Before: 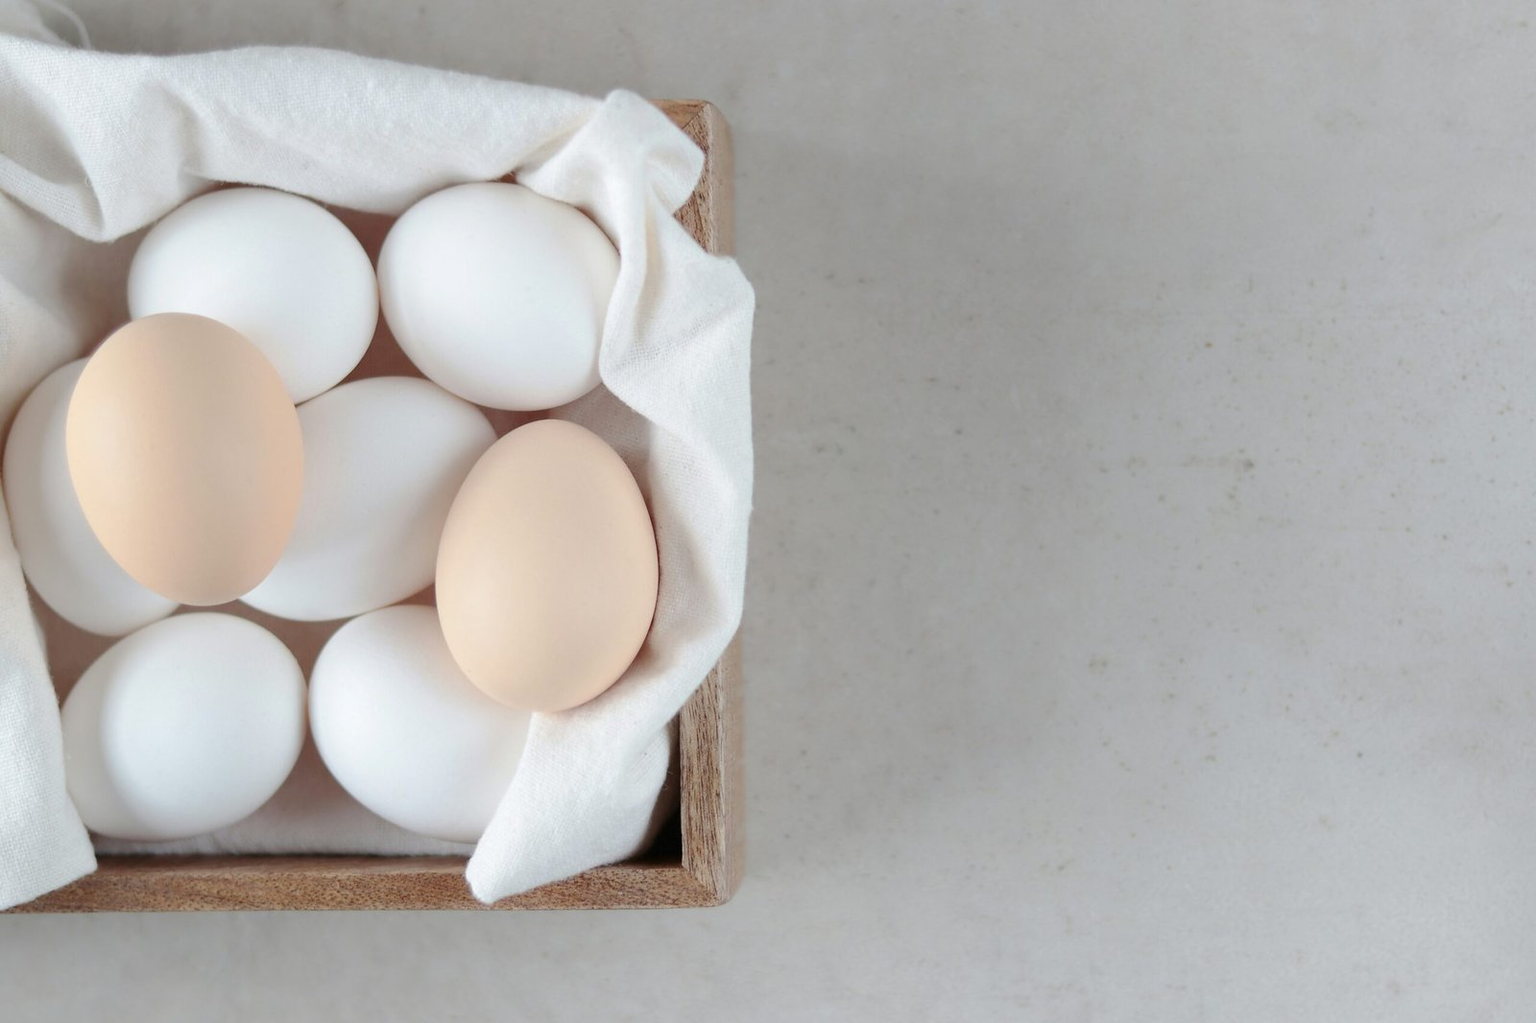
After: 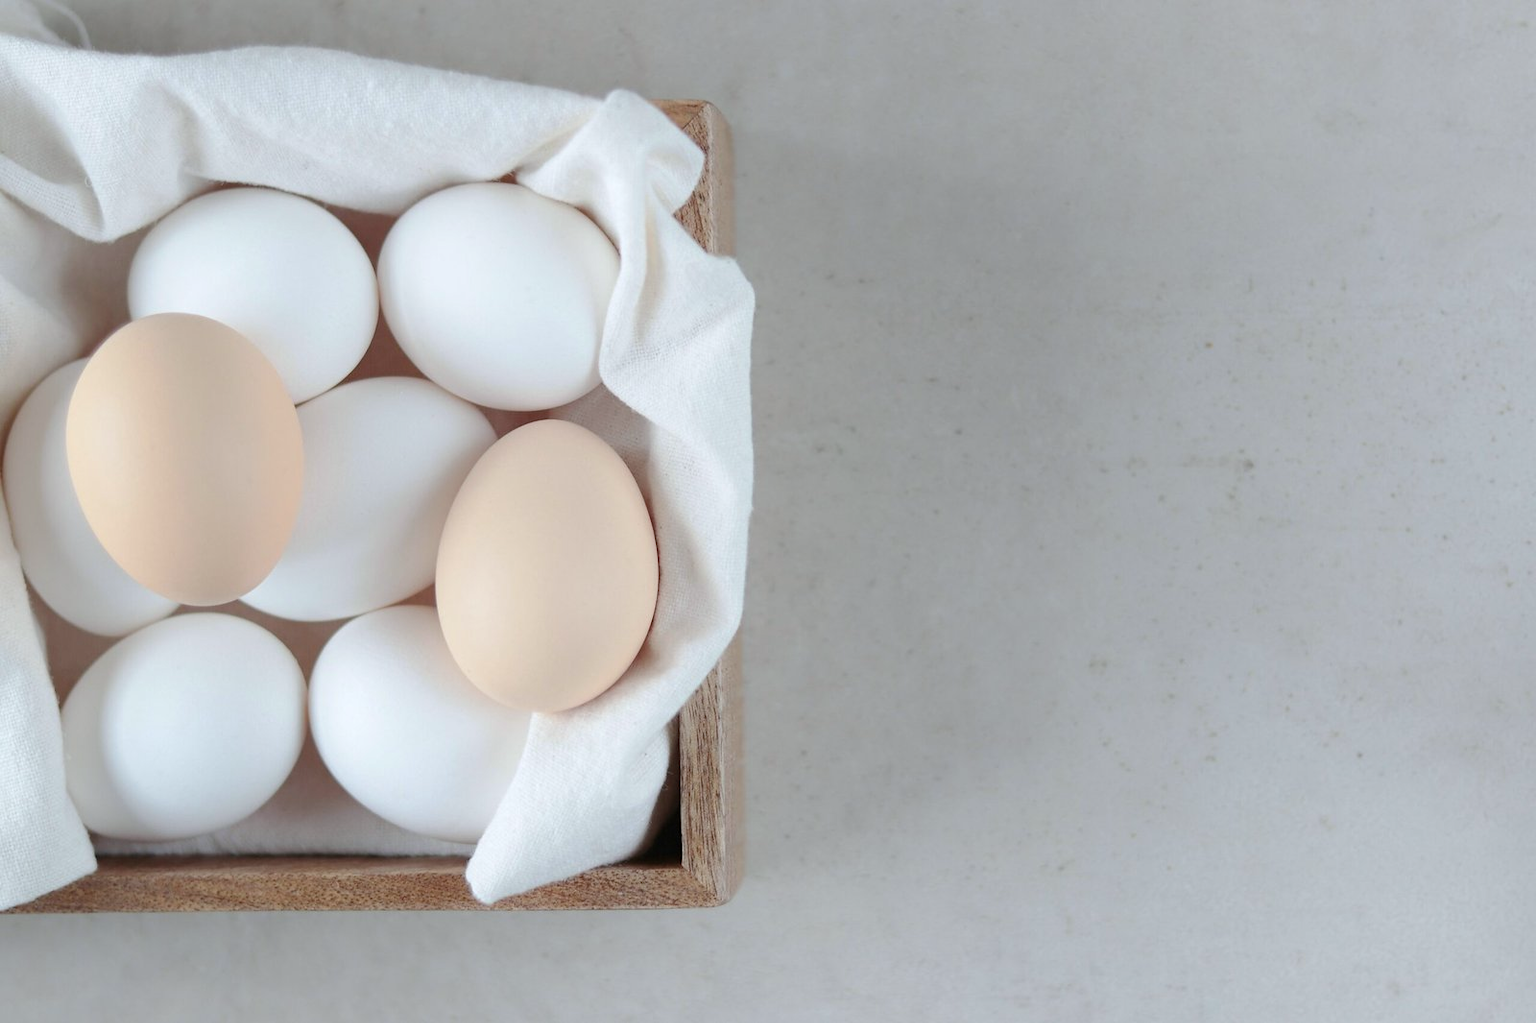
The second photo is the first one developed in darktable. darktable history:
white balance: red 0.982, blue 1.018
contrast equalizer: y [[0.5, 0.5, 0.472, 0.5, 0.5, 0.5], [0.5 ×6], [0.5 ×6], [0 ×6], [0 ×6]]
